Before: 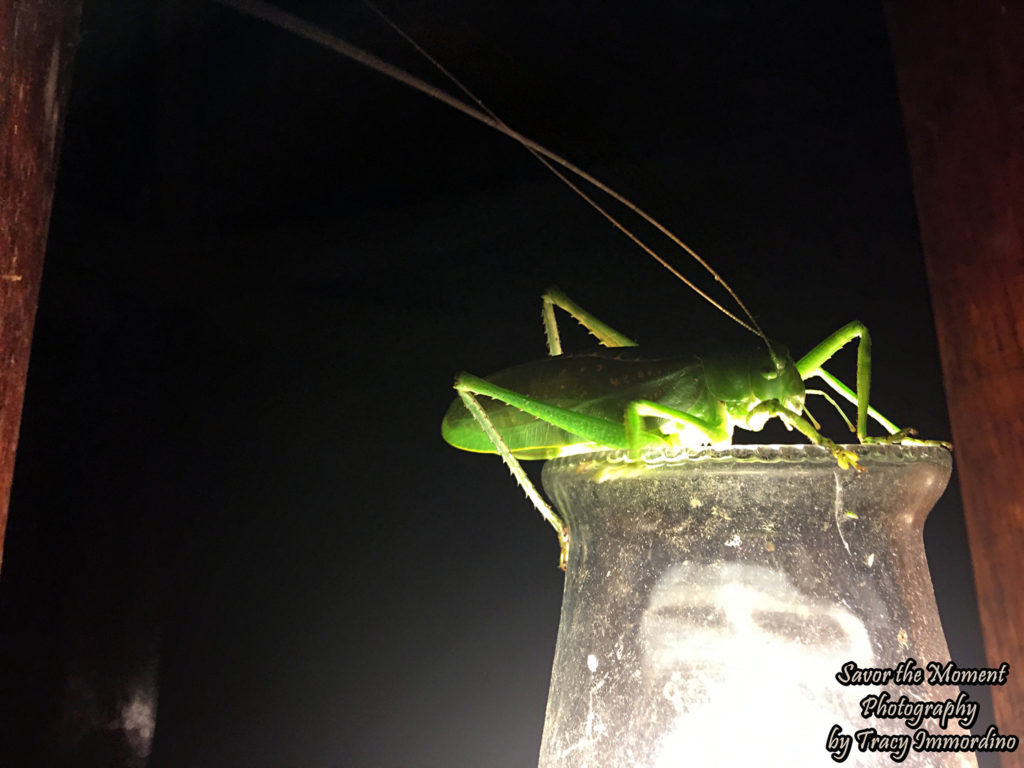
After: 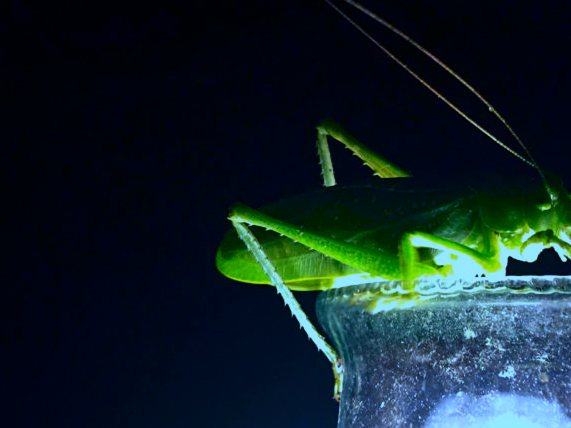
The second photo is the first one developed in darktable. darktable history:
crop and rotate: left 22.13%, top 22.054%, right 22.026%, bottom 22.102%
white balance: red 0.766, blue 1.537
contrast brightness saturation: brightness -0.25, saturation 0.2
tone equalizer: -8 EV 0.25 EV, -7 EV 0.417 EV, -6 EV 0.417 EV, -5 EV 0.25 EV, -3 EV -0.25 EV, -2 EV -0.417 EV, -1 EV -0.417 EV, +0 EV -0.25 EV, edges refinement/feathering 500, mask exposure compensation -1.57 EV, preserve details guided filter
tone curve: curves: ch0 [(0, 0) (0.042, 0.023) (0.157, 0.114) (0.302, 0.308) (0.44, 0.507) (0.607, 0.705) (0.824, 0.882) (1, 0.965)]; ch1 [(0, 0) (0.339, 0.334) (0.445, 0.419) (0.476, 0.454) (0.503, 0.501) (0.517, 0.513) (0.551, 0.567) (0.622, 0.662) (0.706, 0.741) (1, 1)]; ch2 [(0, 0) (0.327, 0.318) (0.417, 0.426) (0.46, 0.453) (0.502, 0.5) (0.514, 0.524) (0.547, 0.572) (0.615, 0.656) (0.717, 0.778) (1, 1)], color space Lab, independent channels, preserve colors none
